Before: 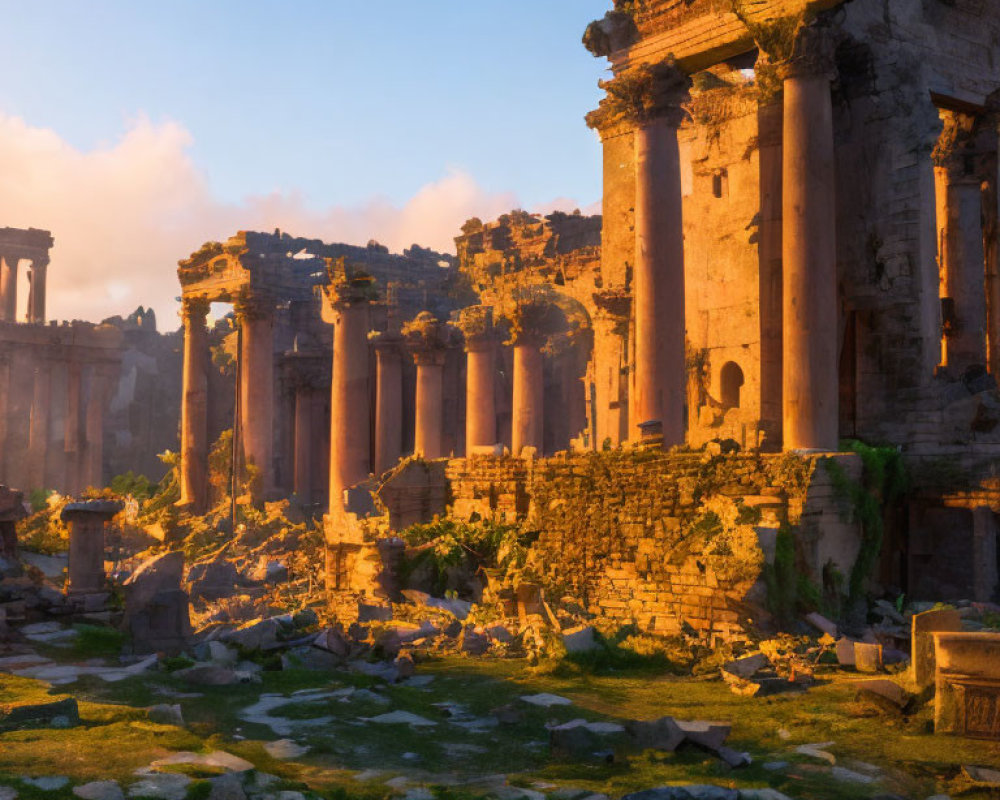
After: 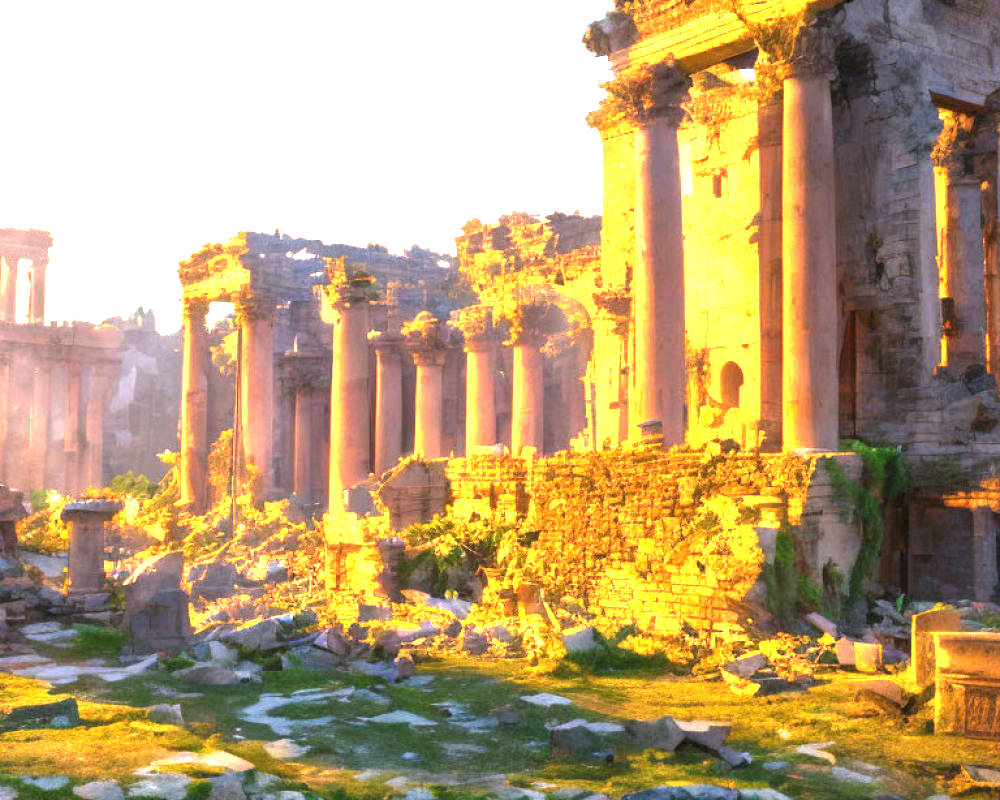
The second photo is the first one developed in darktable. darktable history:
exposure: exposure 2.226 EV, compensate exposure bias true, compensate highlight preservation false
